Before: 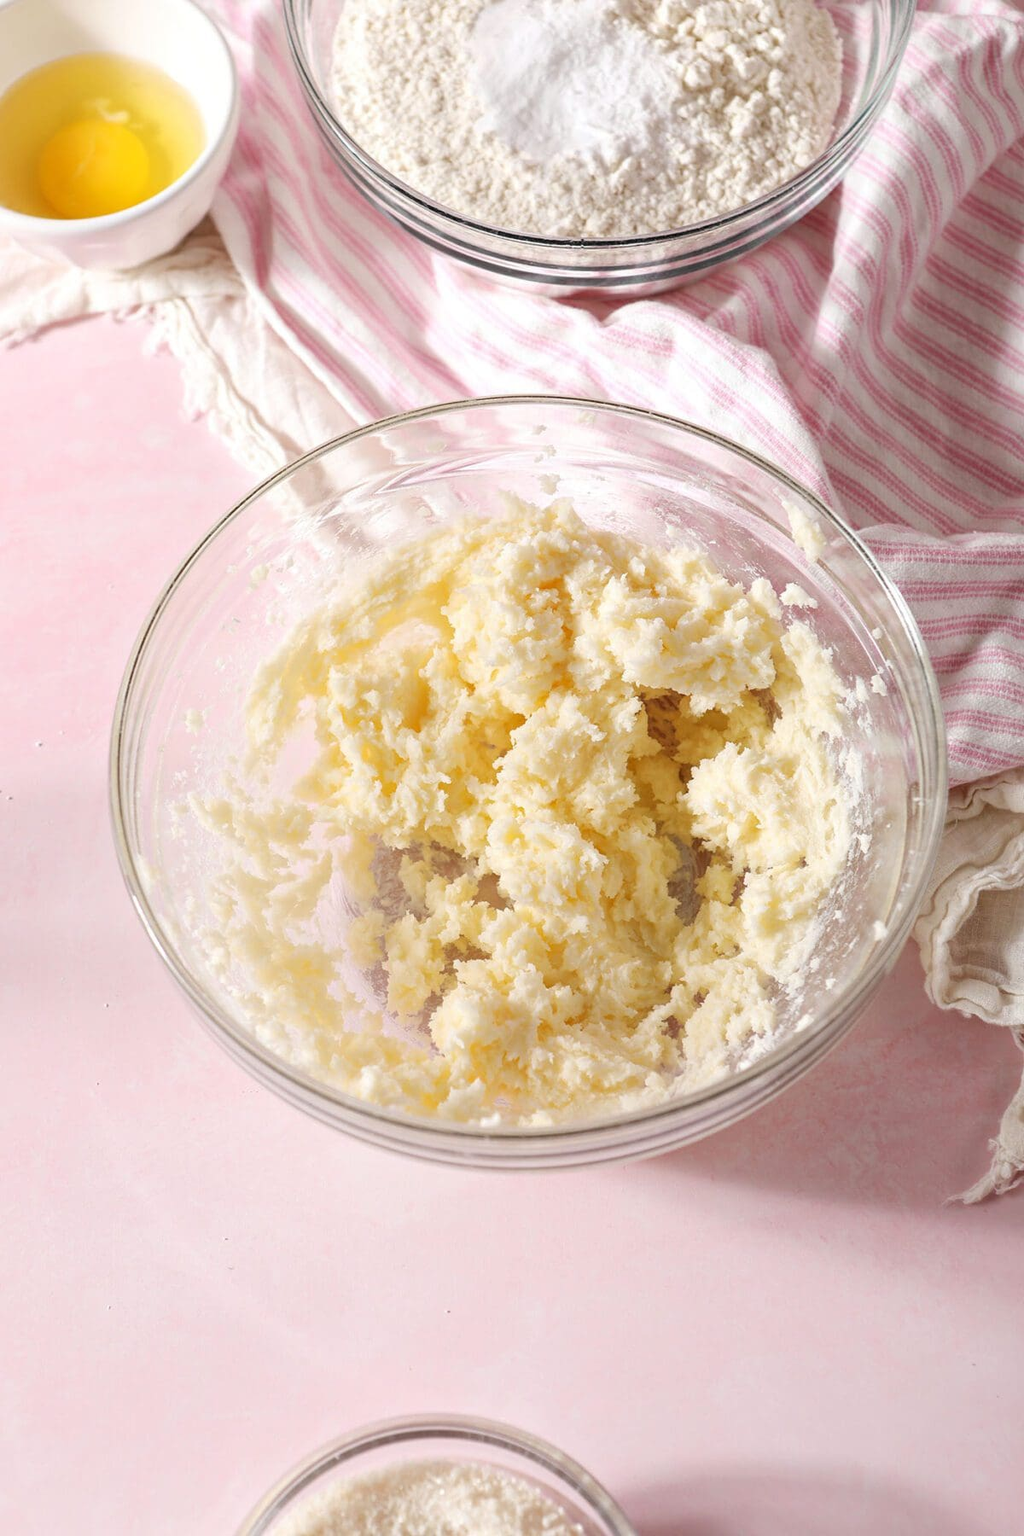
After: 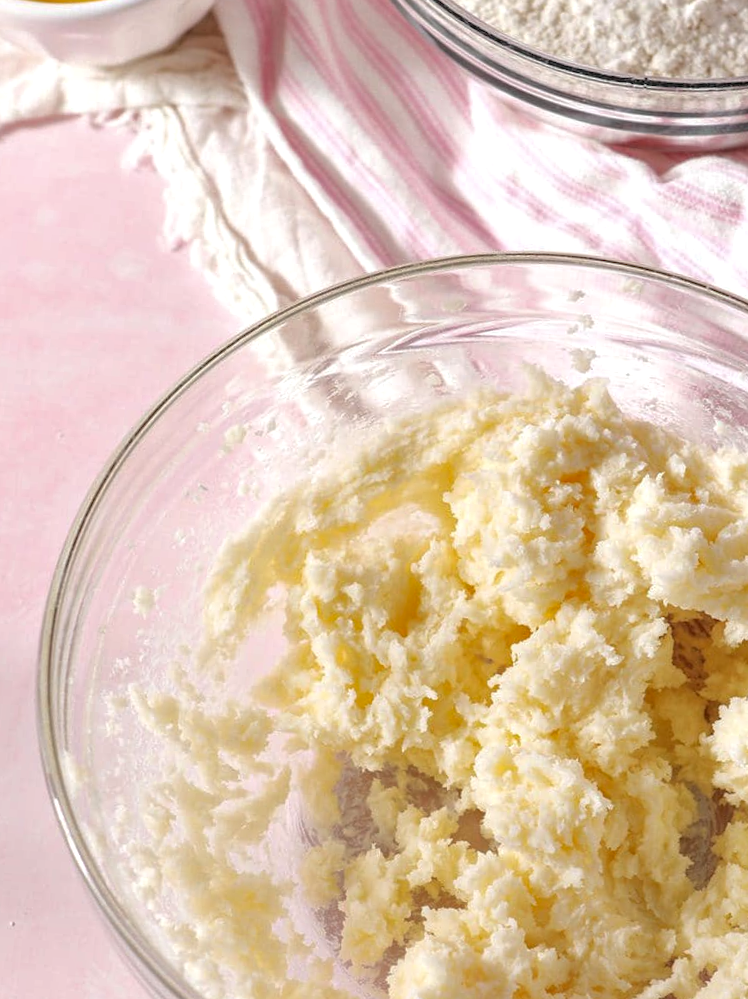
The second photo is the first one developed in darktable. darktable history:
crop and rotate: angle -4.99°, left 2.122%, top 6.945%, right 27.566%, bottom 30.519%
local contrast: detail 117%
shadows and highlights: shadows 10, white point adjustment 1, highlights -40
